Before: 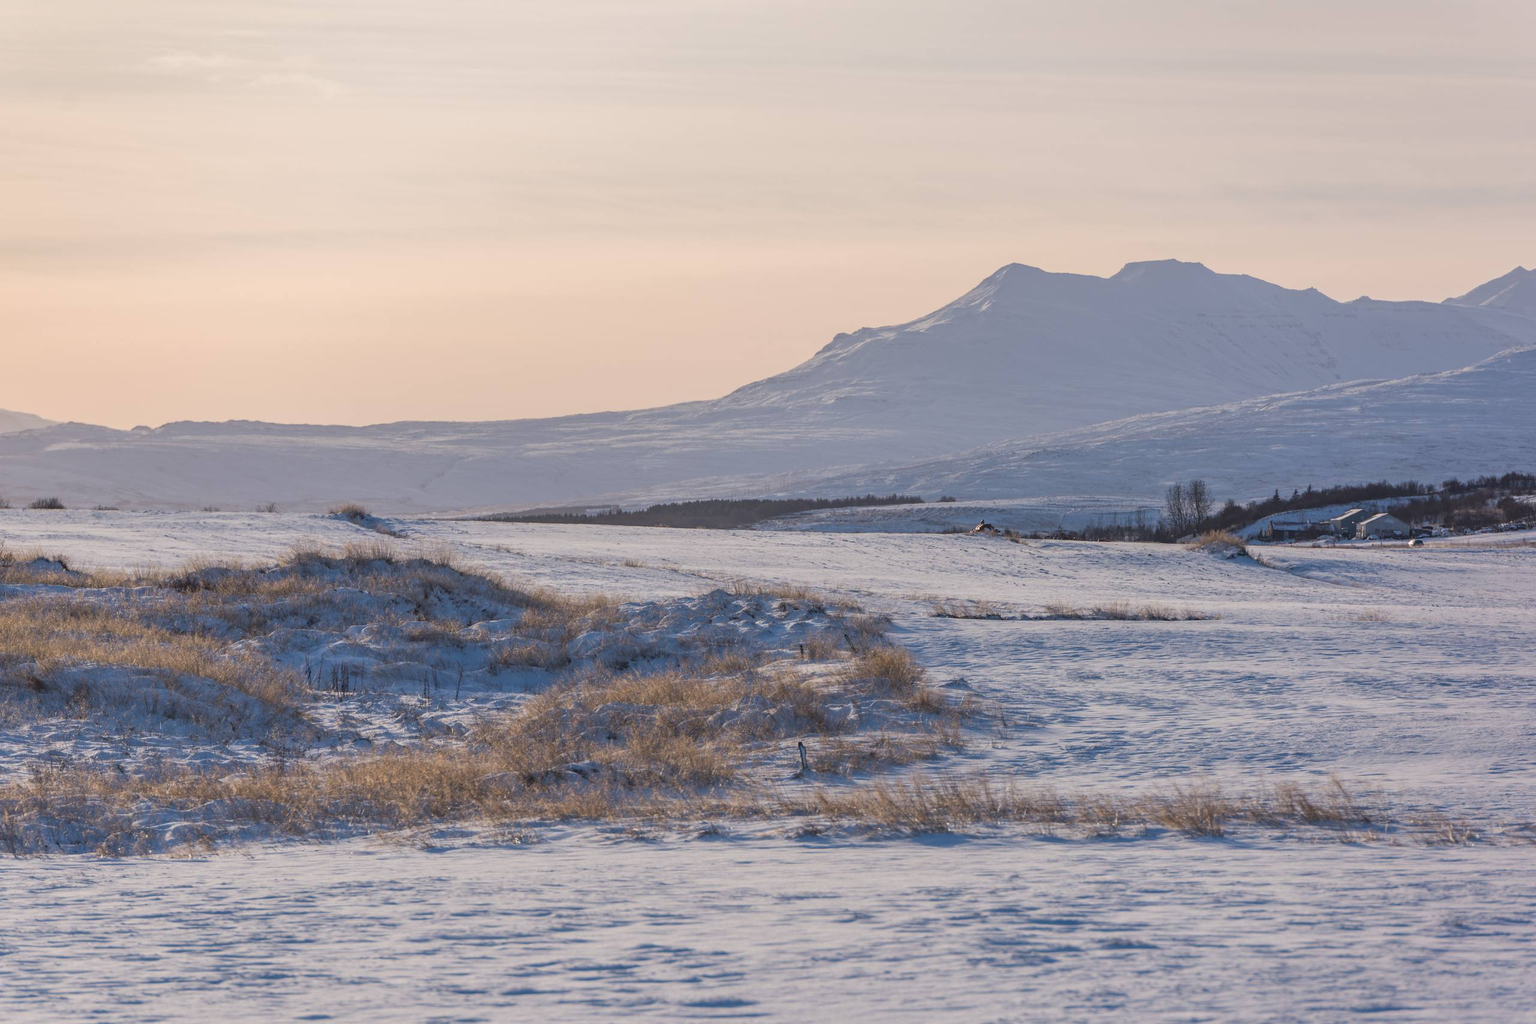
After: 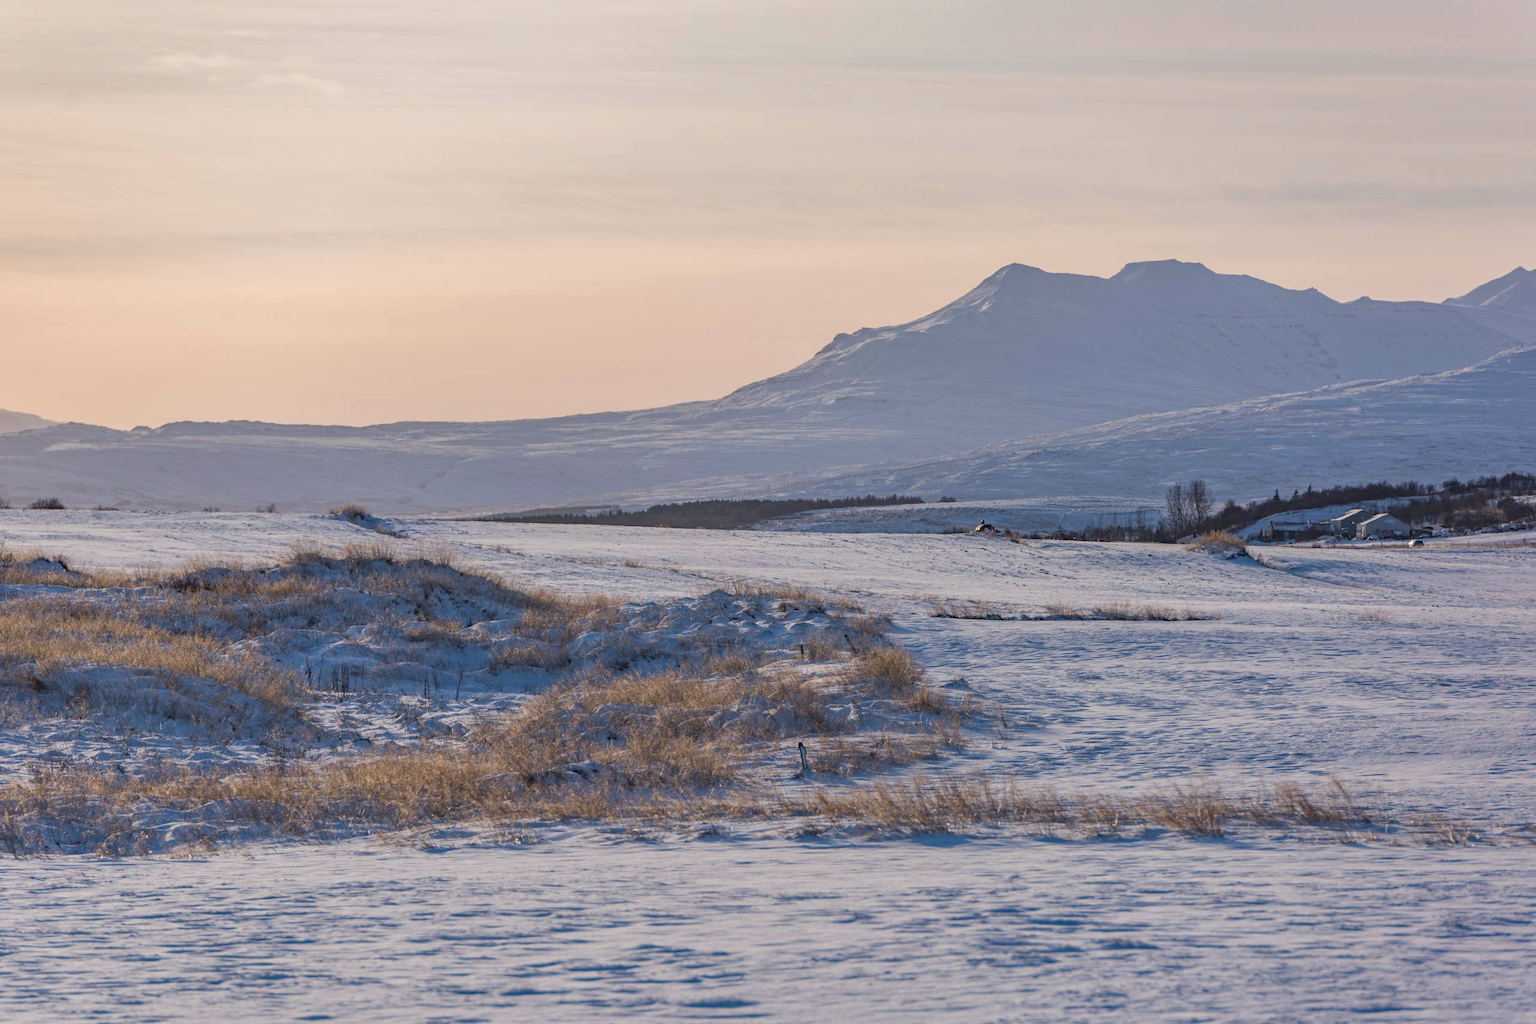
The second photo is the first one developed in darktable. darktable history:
haze removal: compatibility mode true, adaptive false
shadows and highlights: shadows 37.27, highlights -28.18, soften with gaussian
